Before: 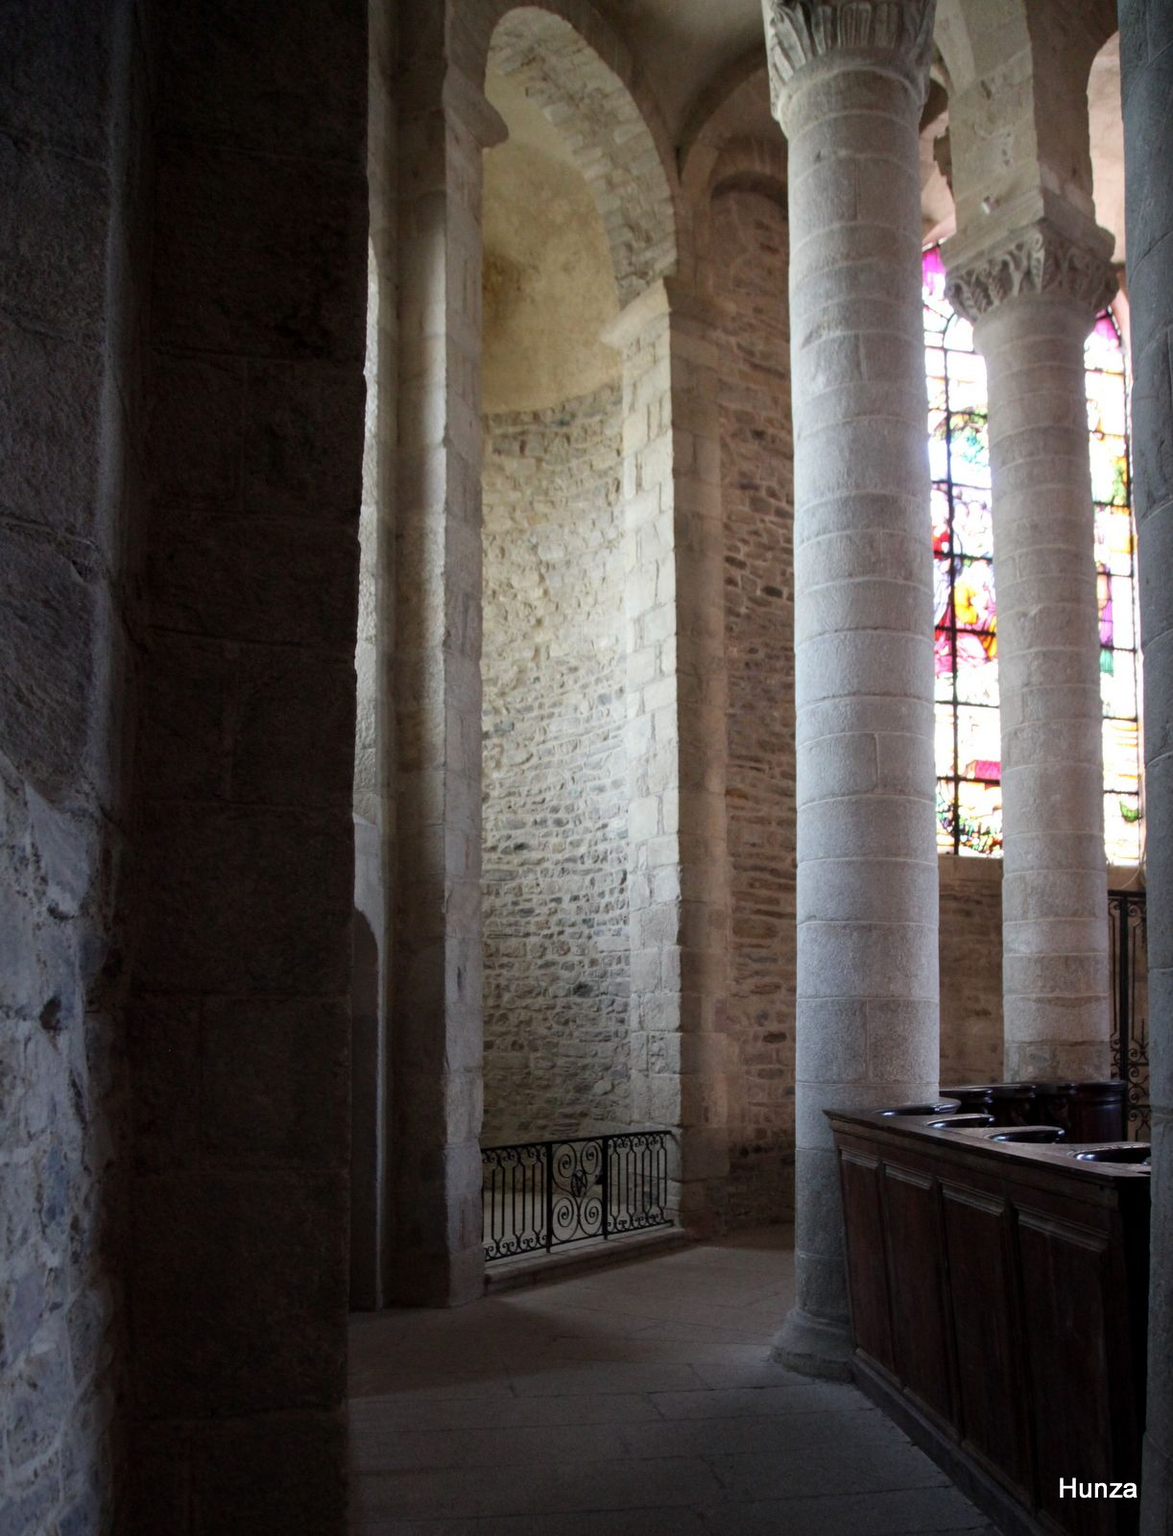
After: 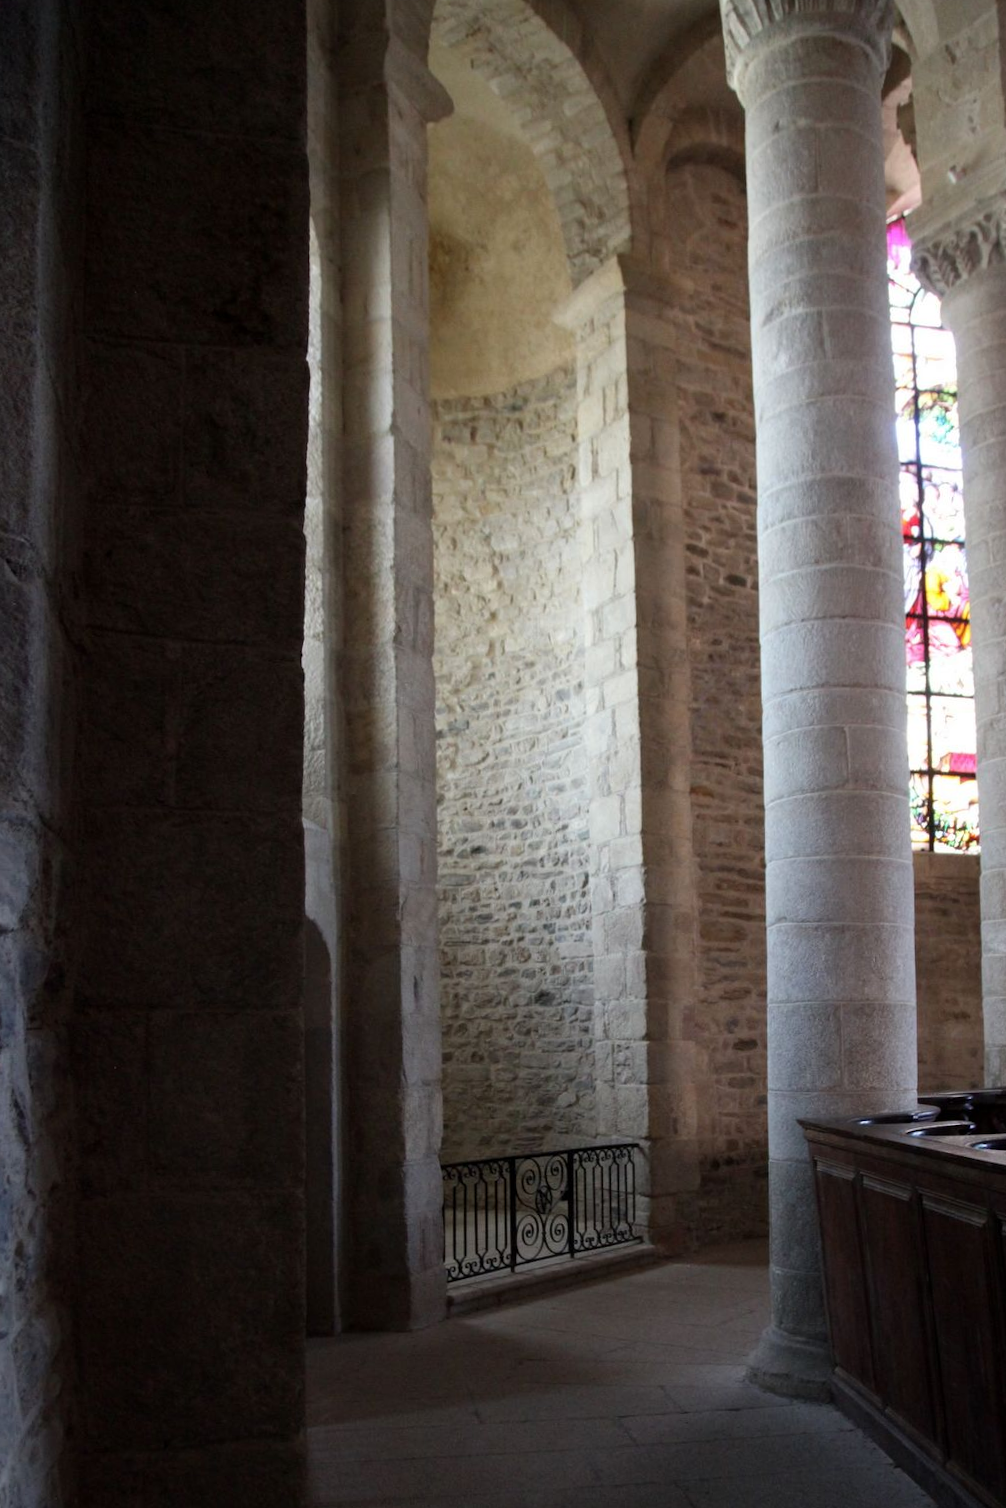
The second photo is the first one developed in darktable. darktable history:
crop and rotate: angle 0.866°, left 4.552%, top 1.179%, right 11.448%, bottom 2.697%
